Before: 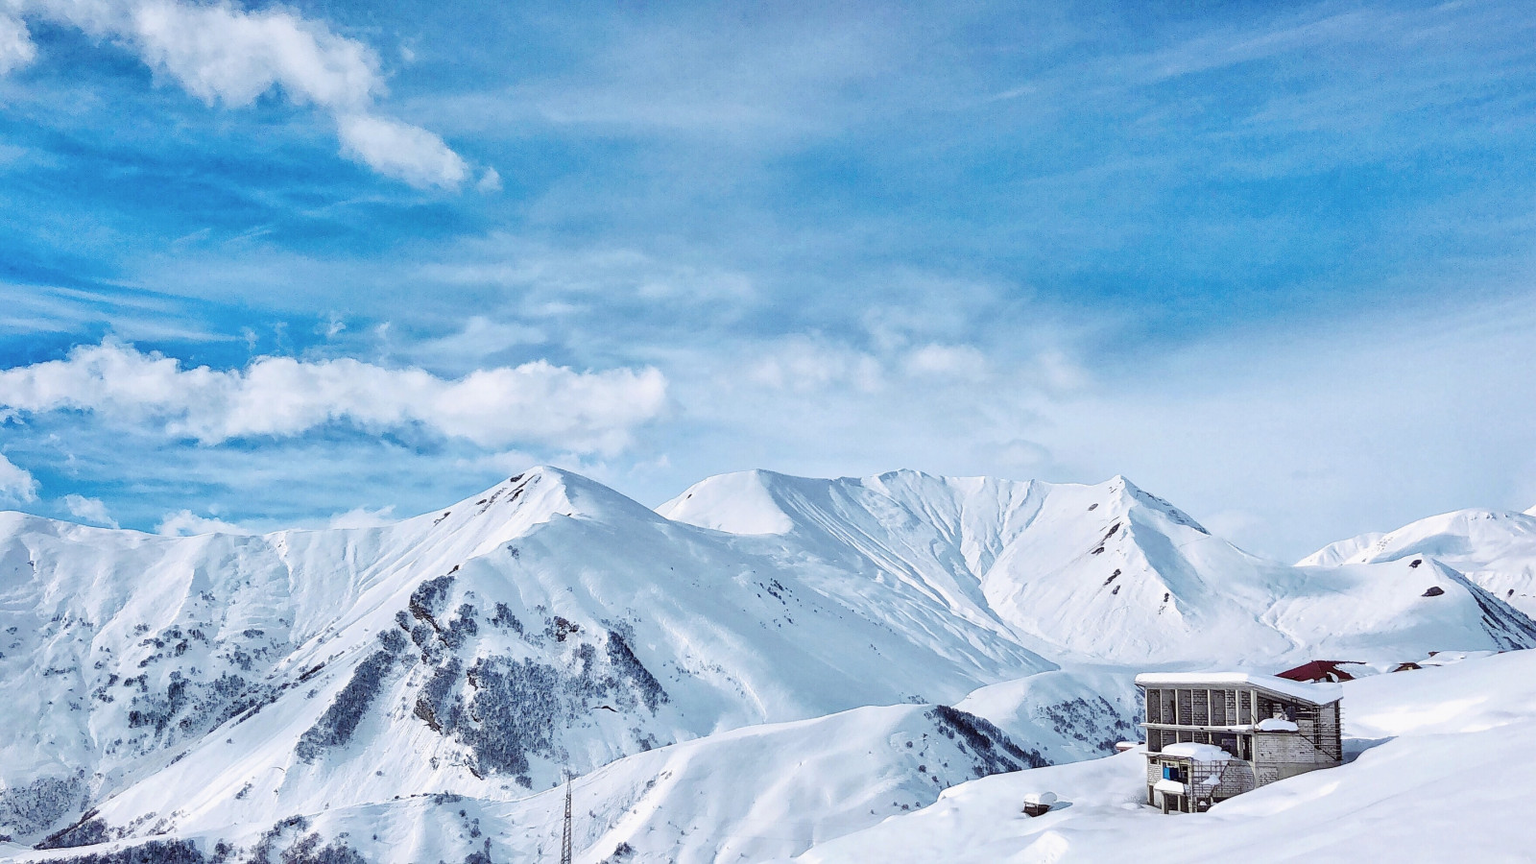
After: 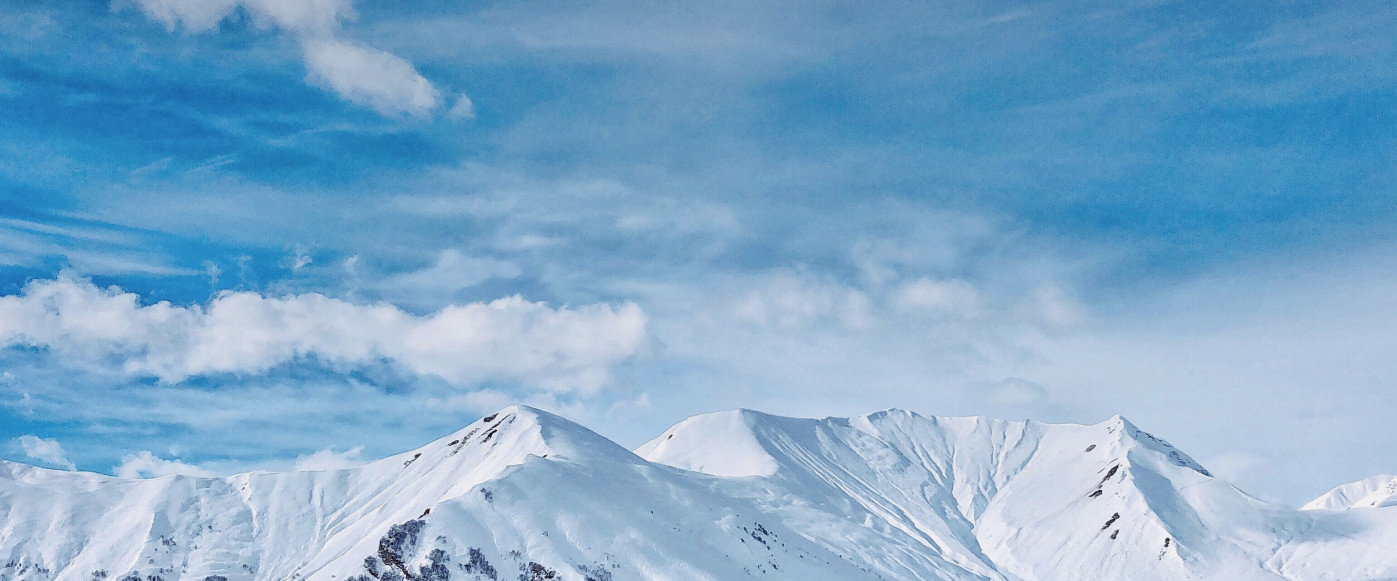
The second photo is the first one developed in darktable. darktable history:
local contrast: mode bilateral grid, contrast 15, coarseness 36, detail 105%, midtone range 0.2
crop: left 3.015%, top 8.969%, right 9.647%, bottom 26.457%
graduated density: on, module defaults
